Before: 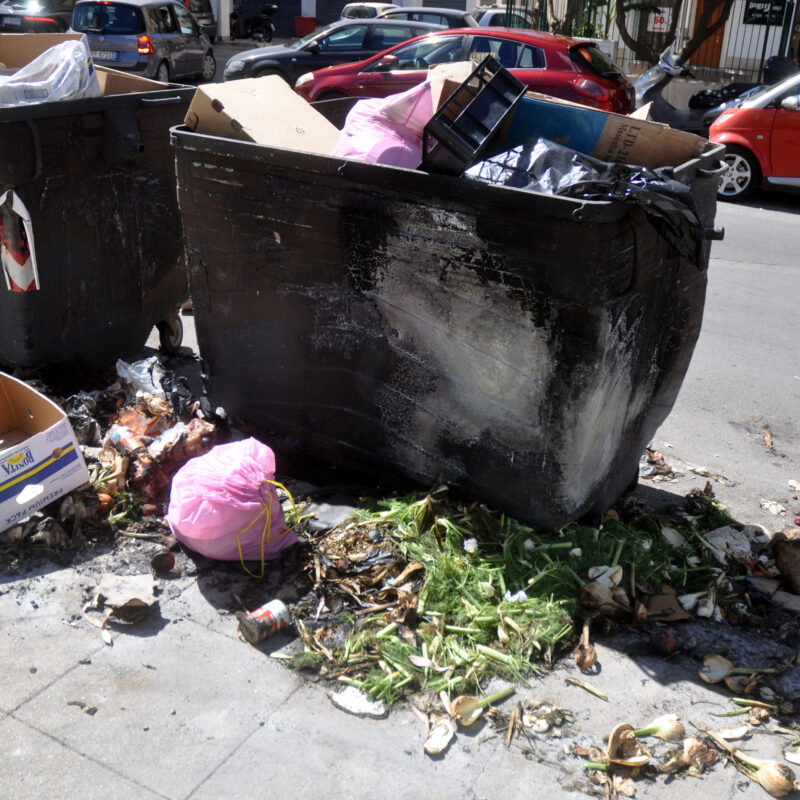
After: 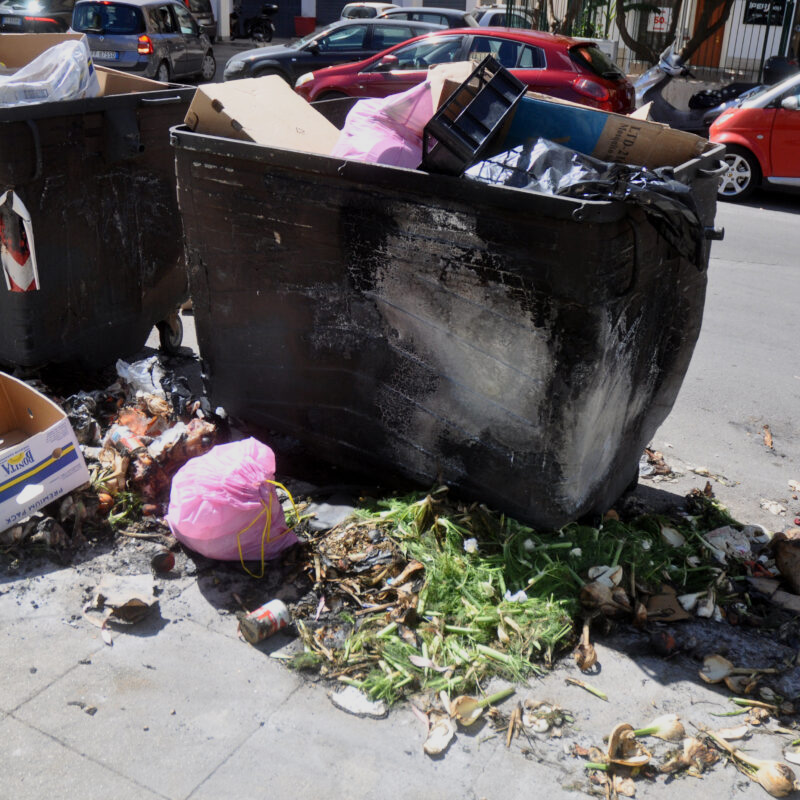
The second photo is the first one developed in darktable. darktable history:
tone equalizer: -8 EV -0.002 EV, -7 EV 0.004 EV, -6 EV -0.019 EV, -5 EV 0.015 EV, -4 EV -0.008 EV, -3 EV 0.04 EV, -2 EV -0.078 EV, -1 EV -0.305 EV, +0 EV -0.595 EV, edges refinement/feathering 500, mask exposure compensation -1.57 EV, preserve details no
